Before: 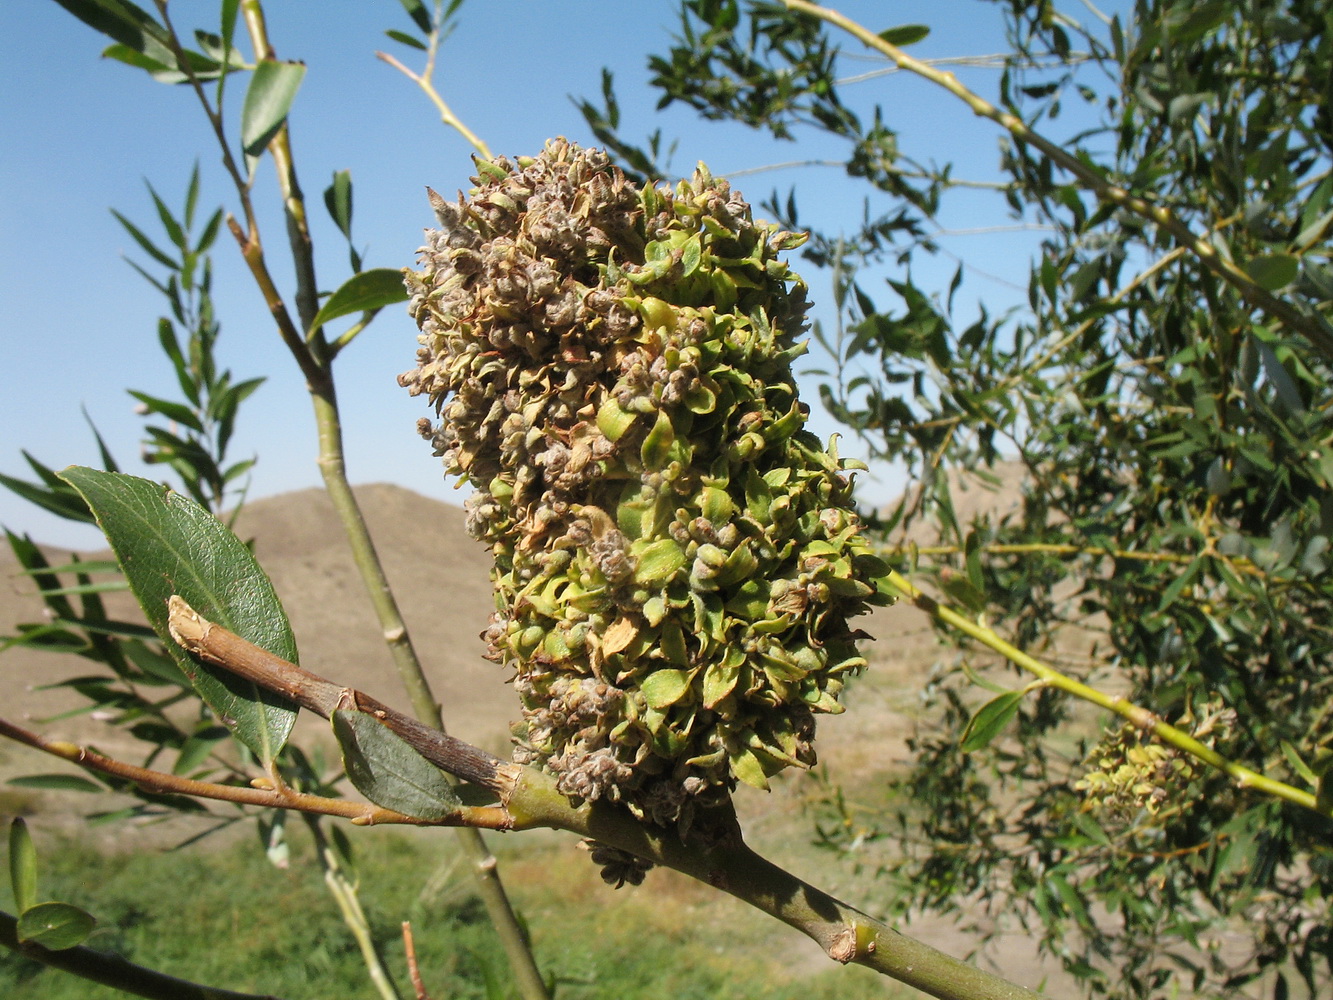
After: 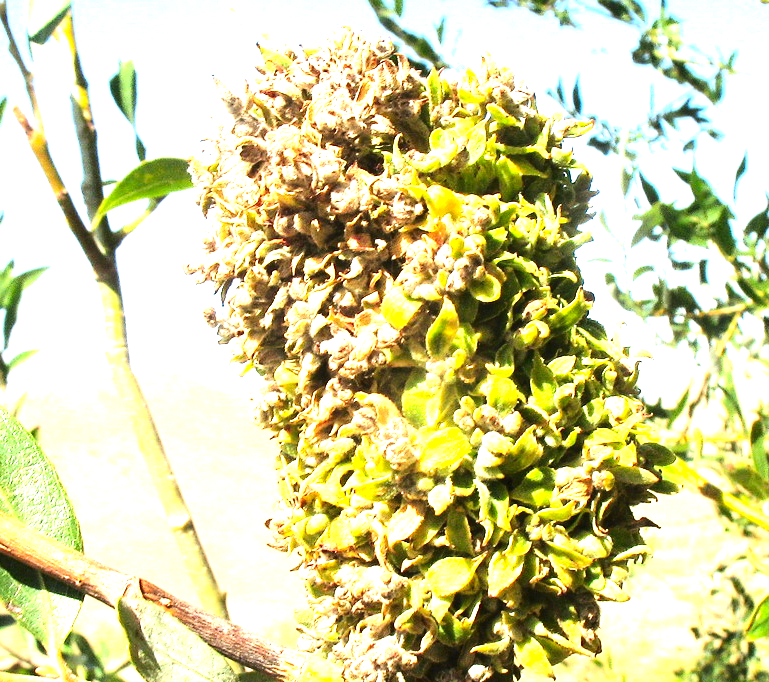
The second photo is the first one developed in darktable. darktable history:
exposure: black level correction 0, exposure 2.327 EV, compensate exposure bias true, compensate highlight preservation false
crop: left 16.202%, top 11.208%, right 26.045%, bottom 20.557%
contrast brightness saturation: contrast 0.19, brightness -0.11, saturation 0.21
